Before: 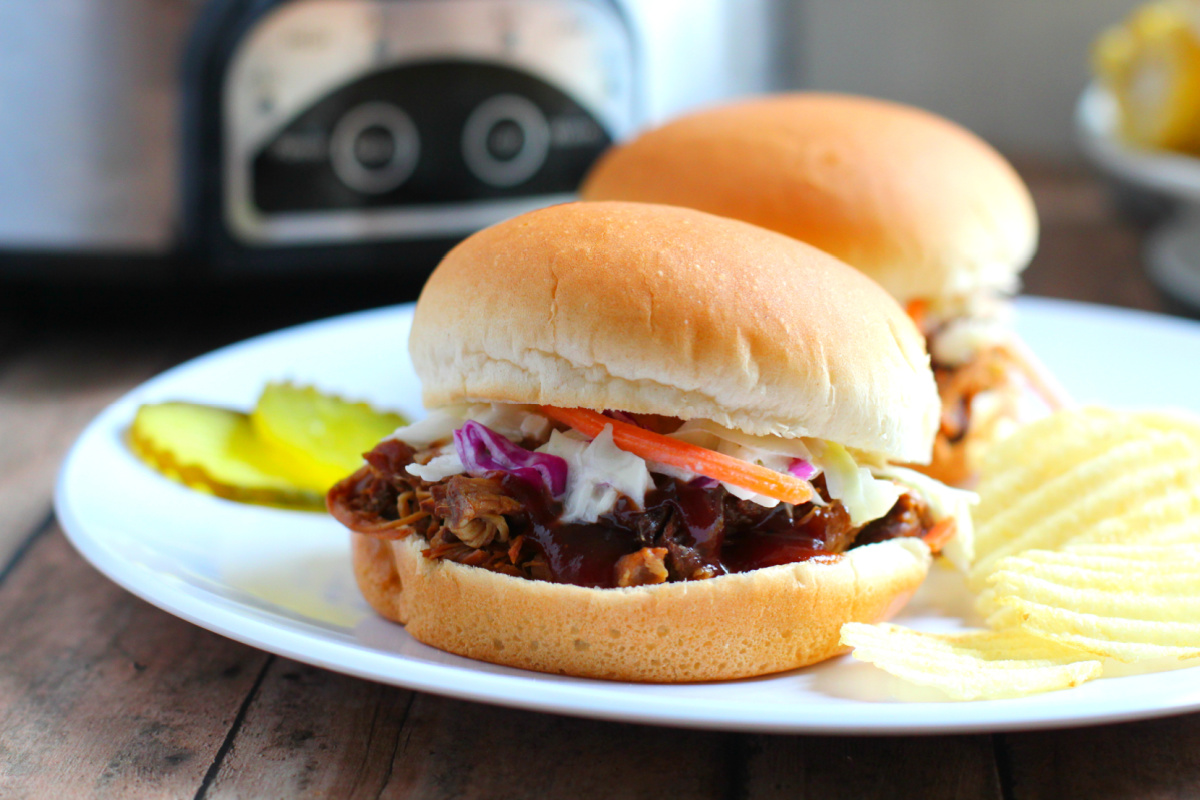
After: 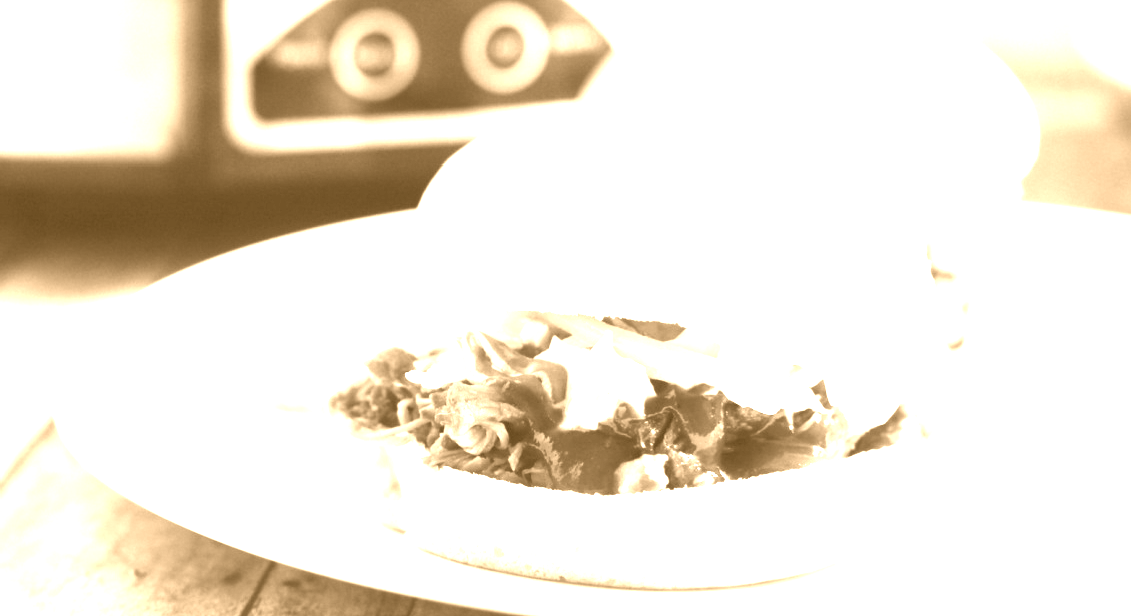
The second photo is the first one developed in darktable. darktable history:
crop and rotate: angle 0.03°, top 11.643%, right 5.651%, bottom 11.189%
exposure: black level correction 0, exposure 2.327 EV, compensate exposure bias true, compensate highlight preservation false
contrast brightness saturation: contrast 0.1, saturation -0.36
colorize: hue 28.8°, source mix 100%
